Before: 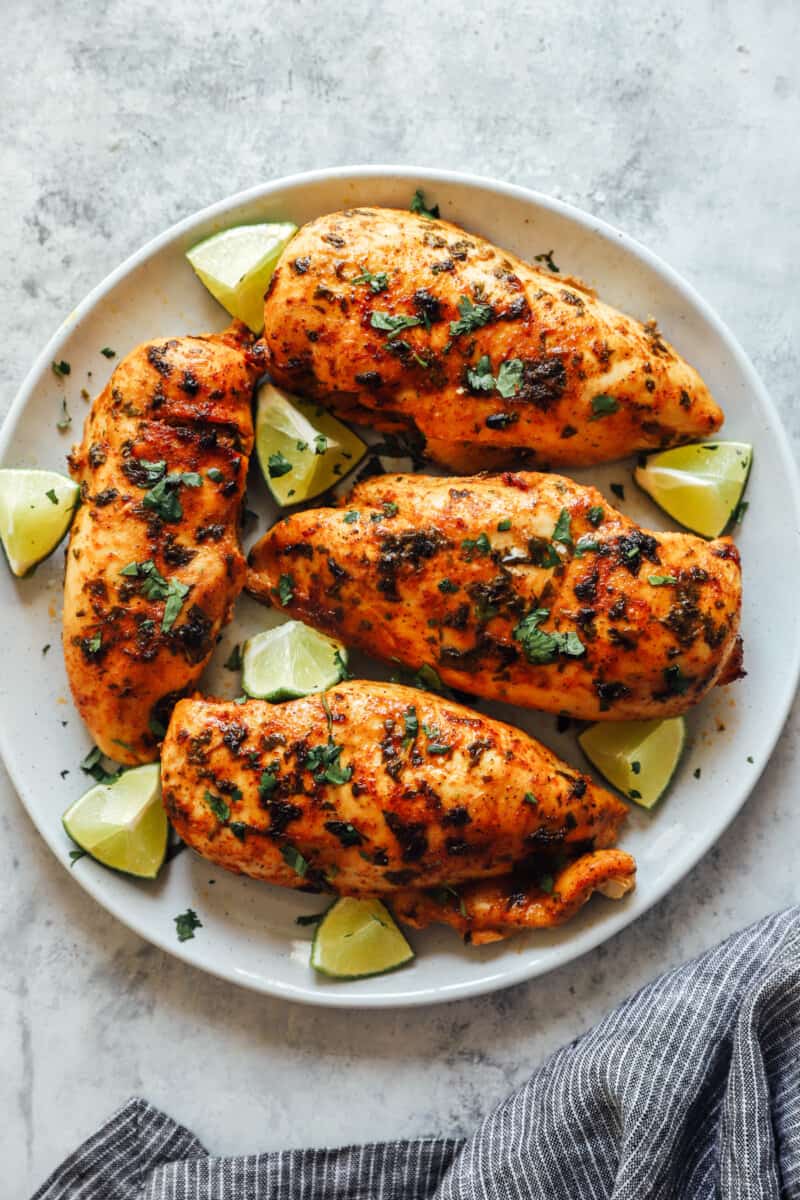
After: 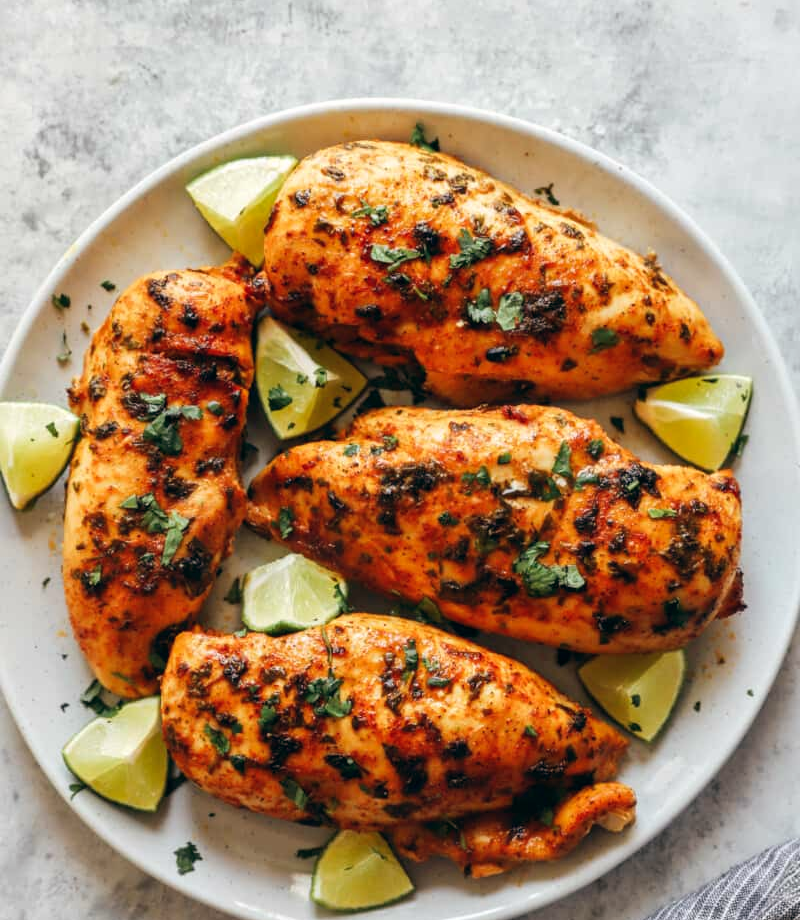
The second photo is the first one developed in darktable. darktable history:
color balance: lift [1, 0.998, 1.001, 1.002], gamma [1, 1.02, 1, 0.98], gain [1, 1.02, 1.003, 0.98]
crop: top 5.667%, bottom 17.637%
